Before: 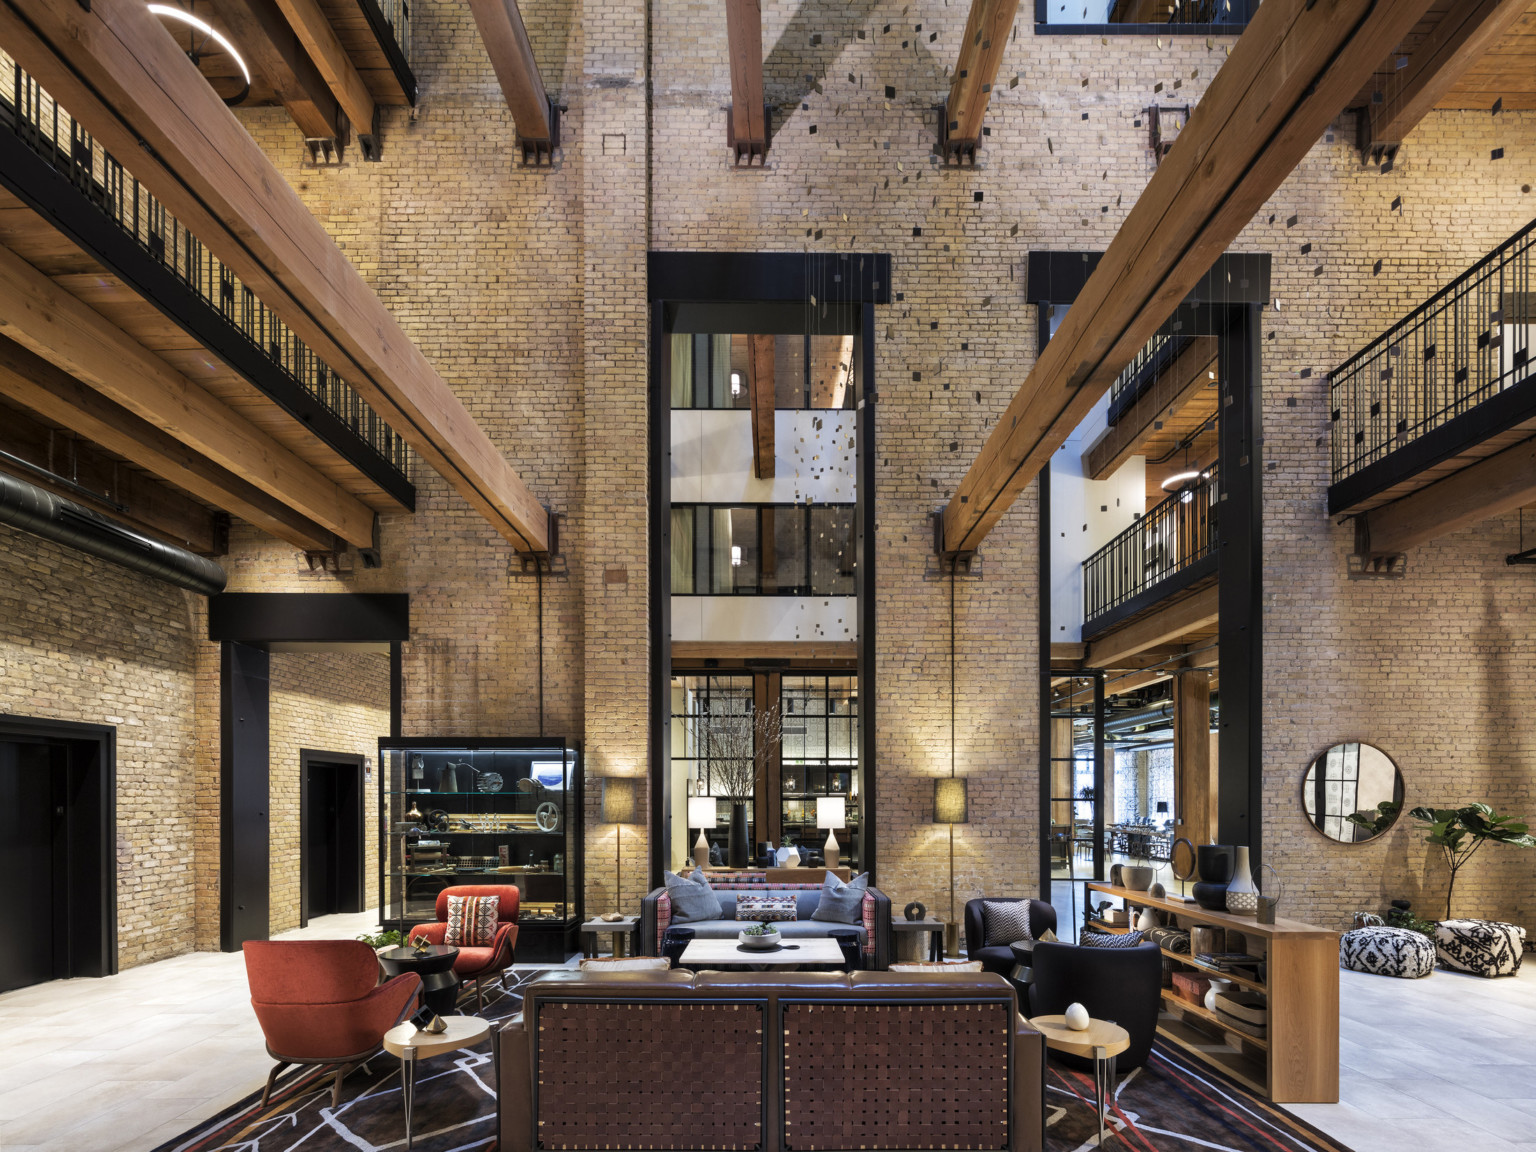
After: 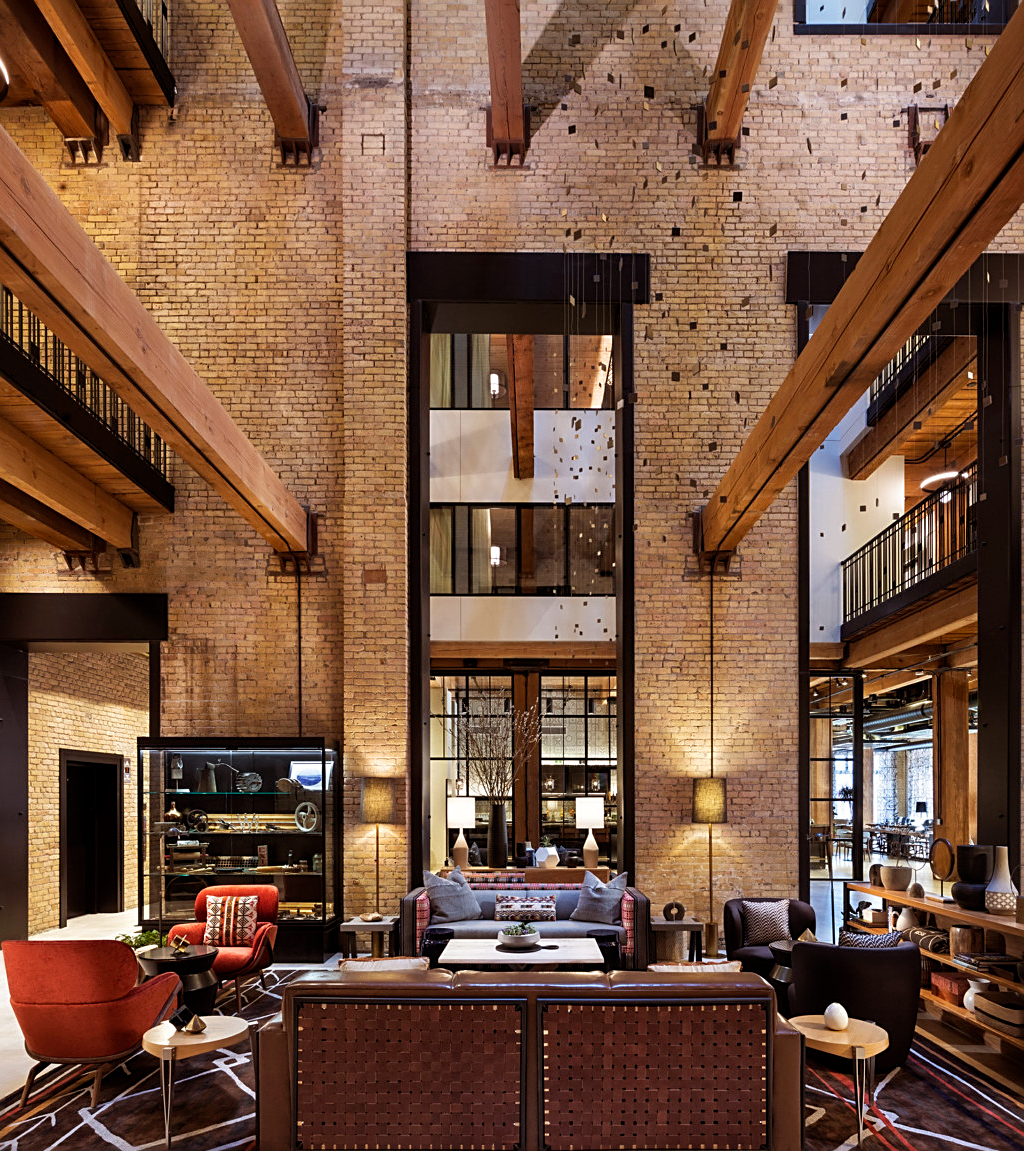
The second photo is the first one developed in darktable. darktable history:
crop and rotate: left 15.754%, right 17.579%
sharpen: on, module defaults
rgb levels: mode RGB, independent channels, levels [[0, 0.5, 1], [0, 0.521, 1], [0, 0.536, 1]]
